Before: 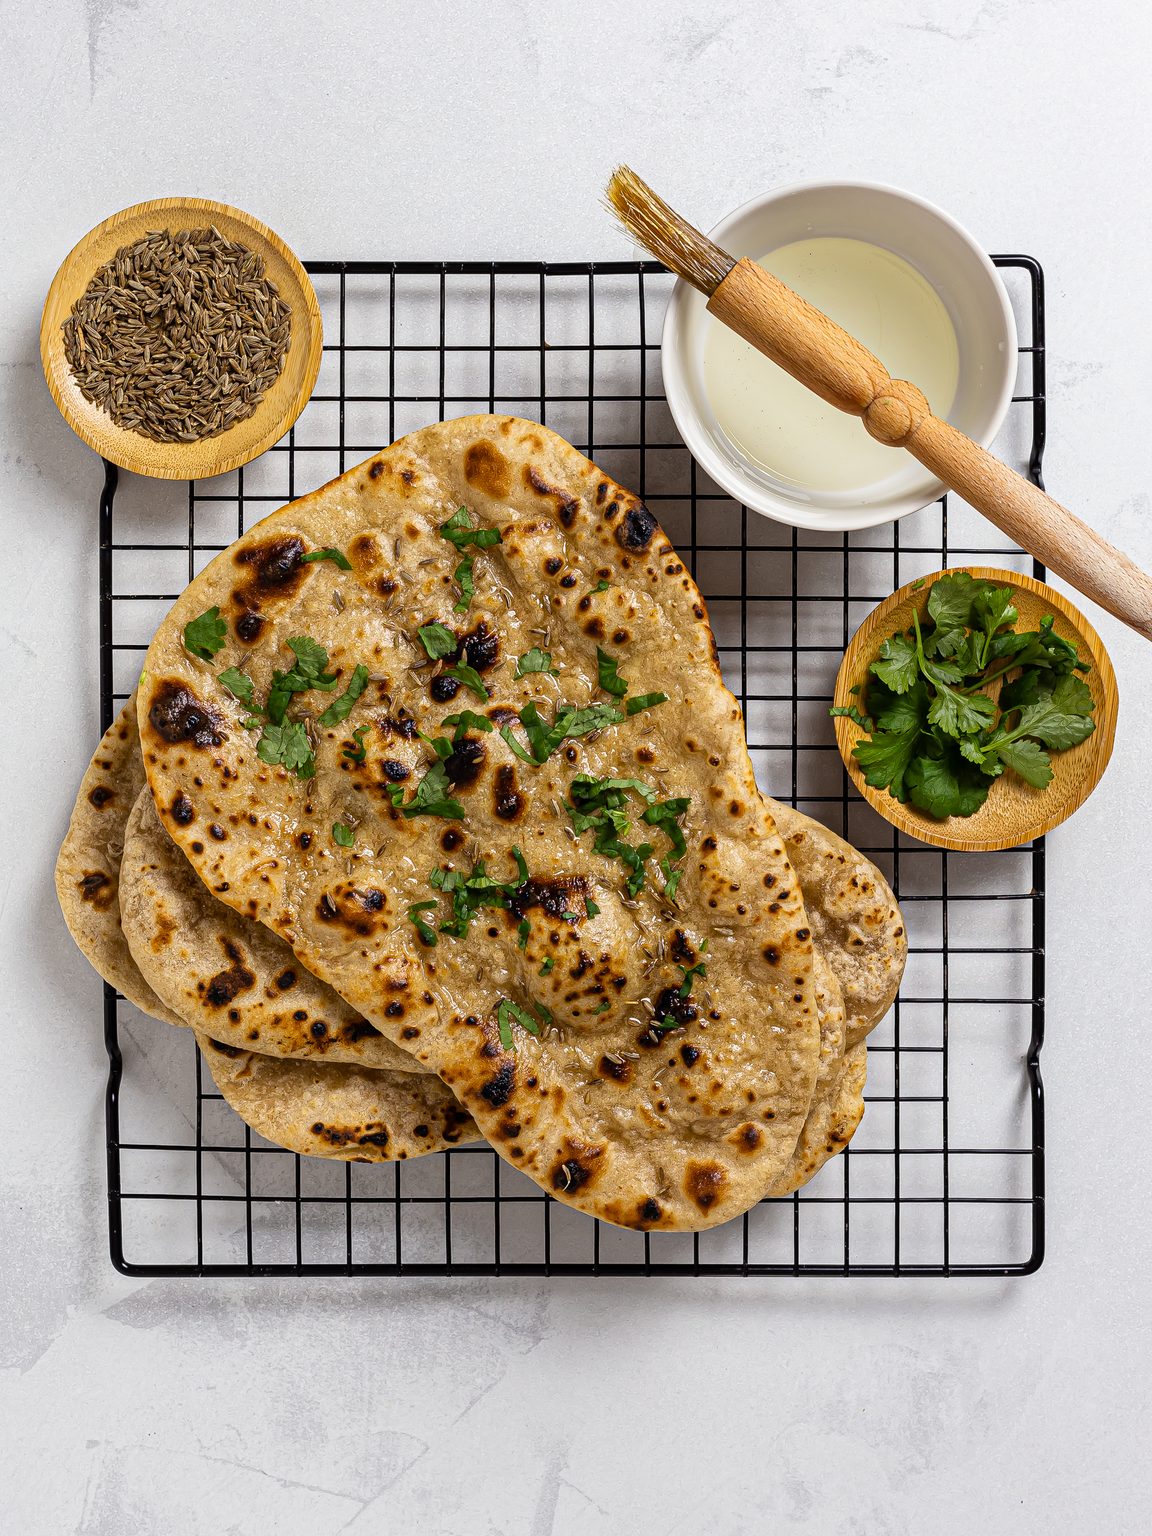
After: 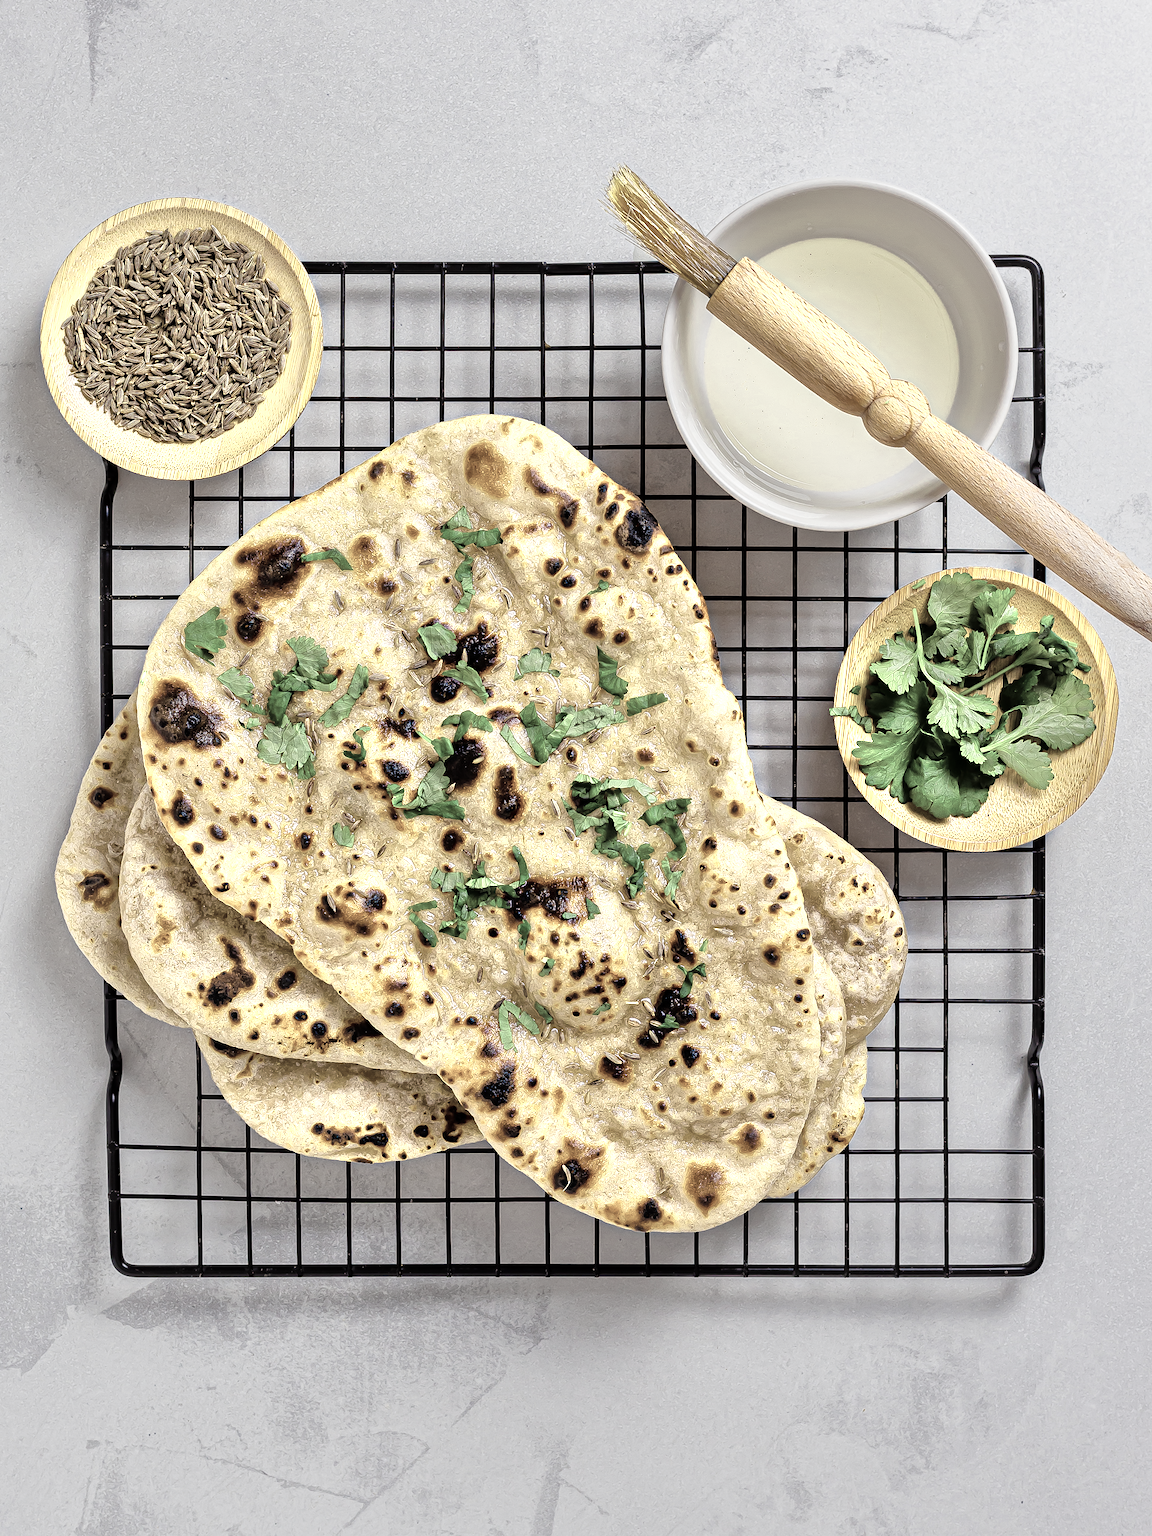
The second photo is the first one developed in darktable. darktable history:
shadows and highlights: shadows -20, white point adjustment -2, highlights -35
tone equalizer: -7 EV 0.15 EV, -6 EV 0.6 EV, -5 EV 1.15 EV, -4 EV 1.33 EV, -3 EV 1.15 EV, -2 EV 0.6 EV, -1 EV 0.15 EV, mask exposure compensation -0.5 EV
color zones: curves: ch0 [(0.25, 0.667) (0.758, 0.368)]; ch1 [(0.215, 0.245) (0.761, 0.373)]; ch2 [(0.247, 0.554) (0.761, 0.436)]
